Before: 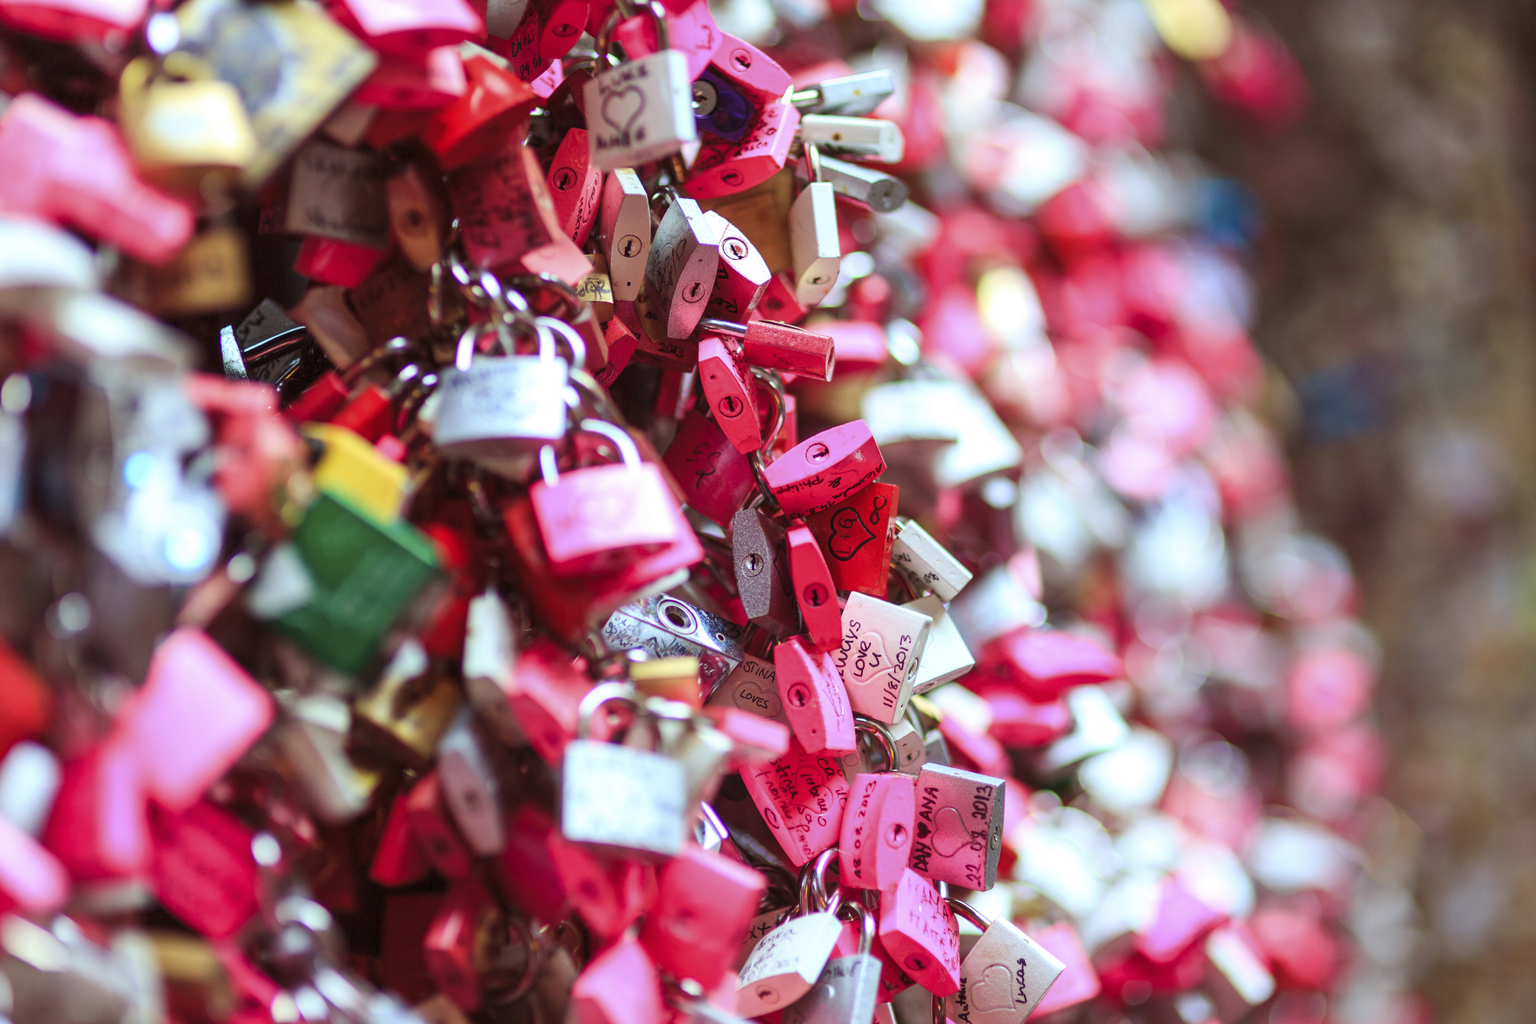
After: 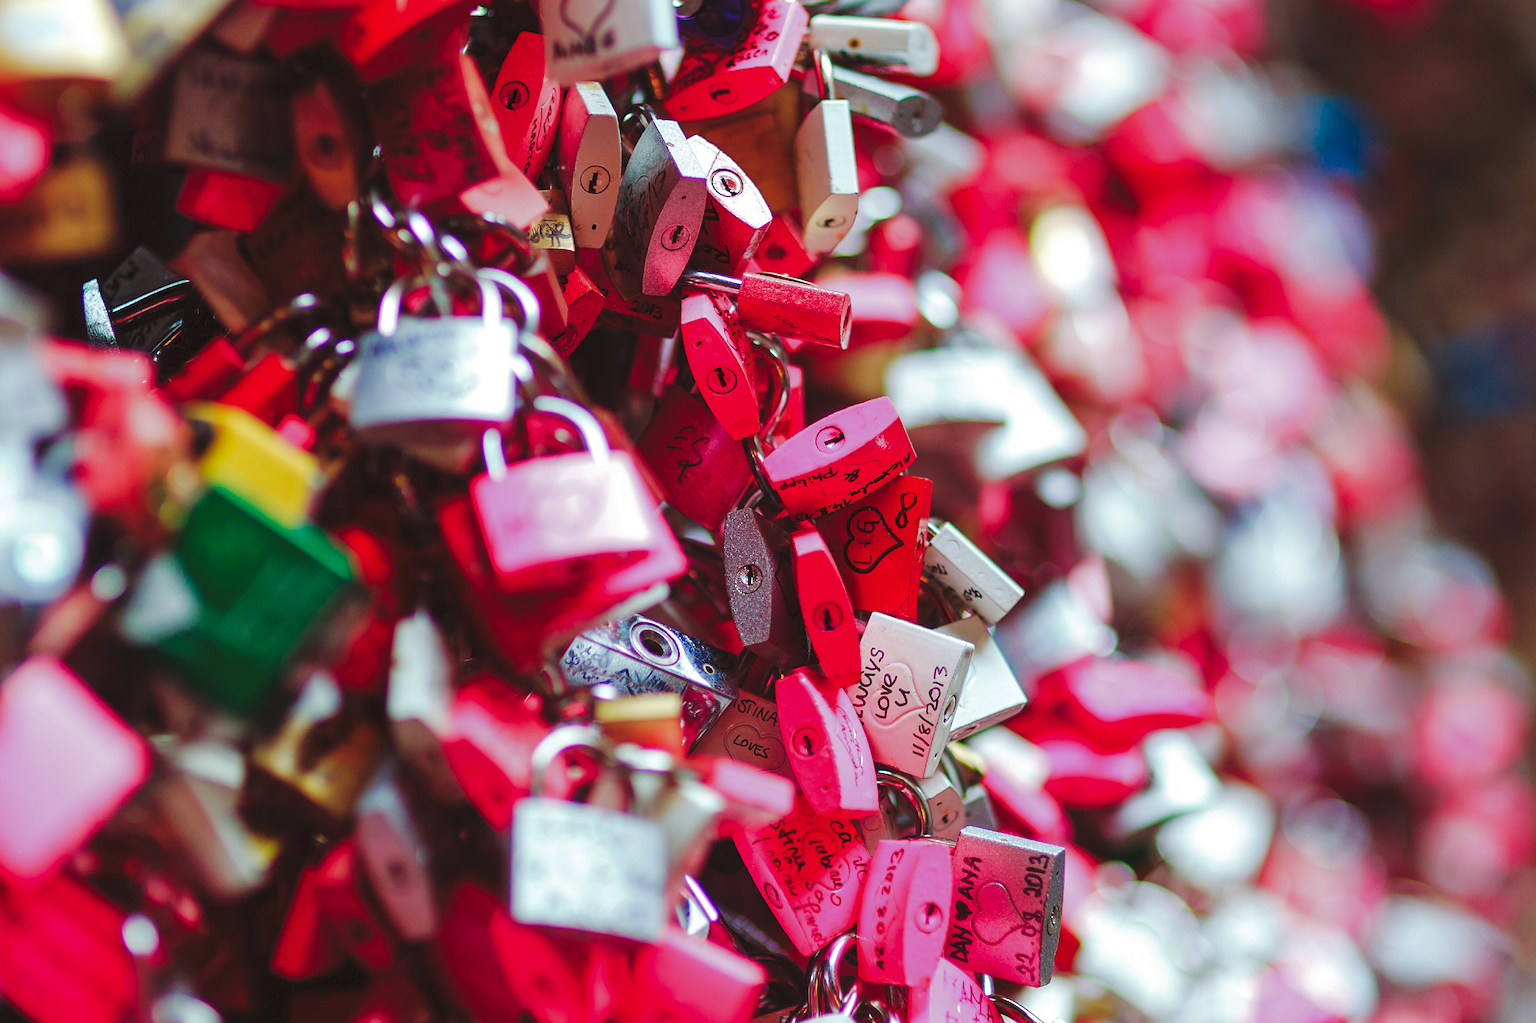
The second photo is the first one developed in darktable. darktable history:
base curve: curves: ch0 [(0, 0) (0.841, 0.609) (1, 1)]
tone curve: curves: ch0 [(0, 0) (0.003, 0.062) (0.011, 0.07) (0.025, 0.083) (0.044, 0.094) (0.069, 0.105) (0.1, 0.117) (0.136, 0.136) (0.177, 0.164) (0.224, 0.201) (0.277, 0.256) (0.335, 0.335) (0.399, 0.424) (0.468, 0.529) (0.543, 0.641) (0.623, 0.725) (0.709, 0.787) (0.801, 0.849) (0.898, 0.917) (1, 1)], preserve colors none
crop and rotate: left 10.071%, top 10.071%, right 10.02%, bottom 10.02%
sharpen: radius 1.967
